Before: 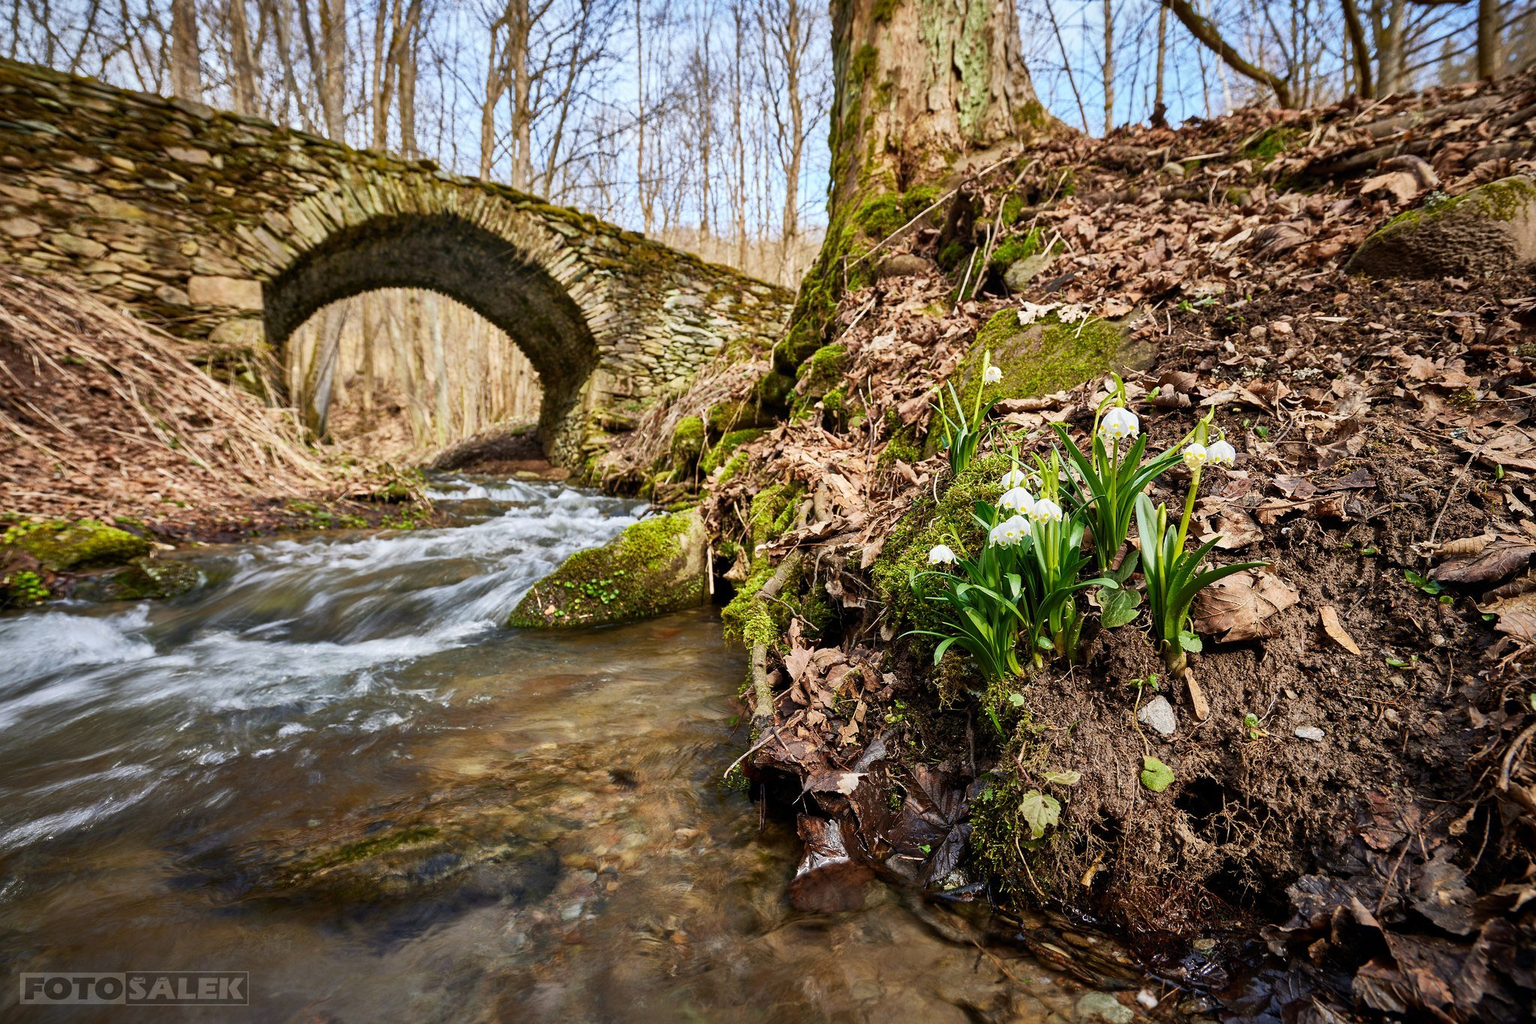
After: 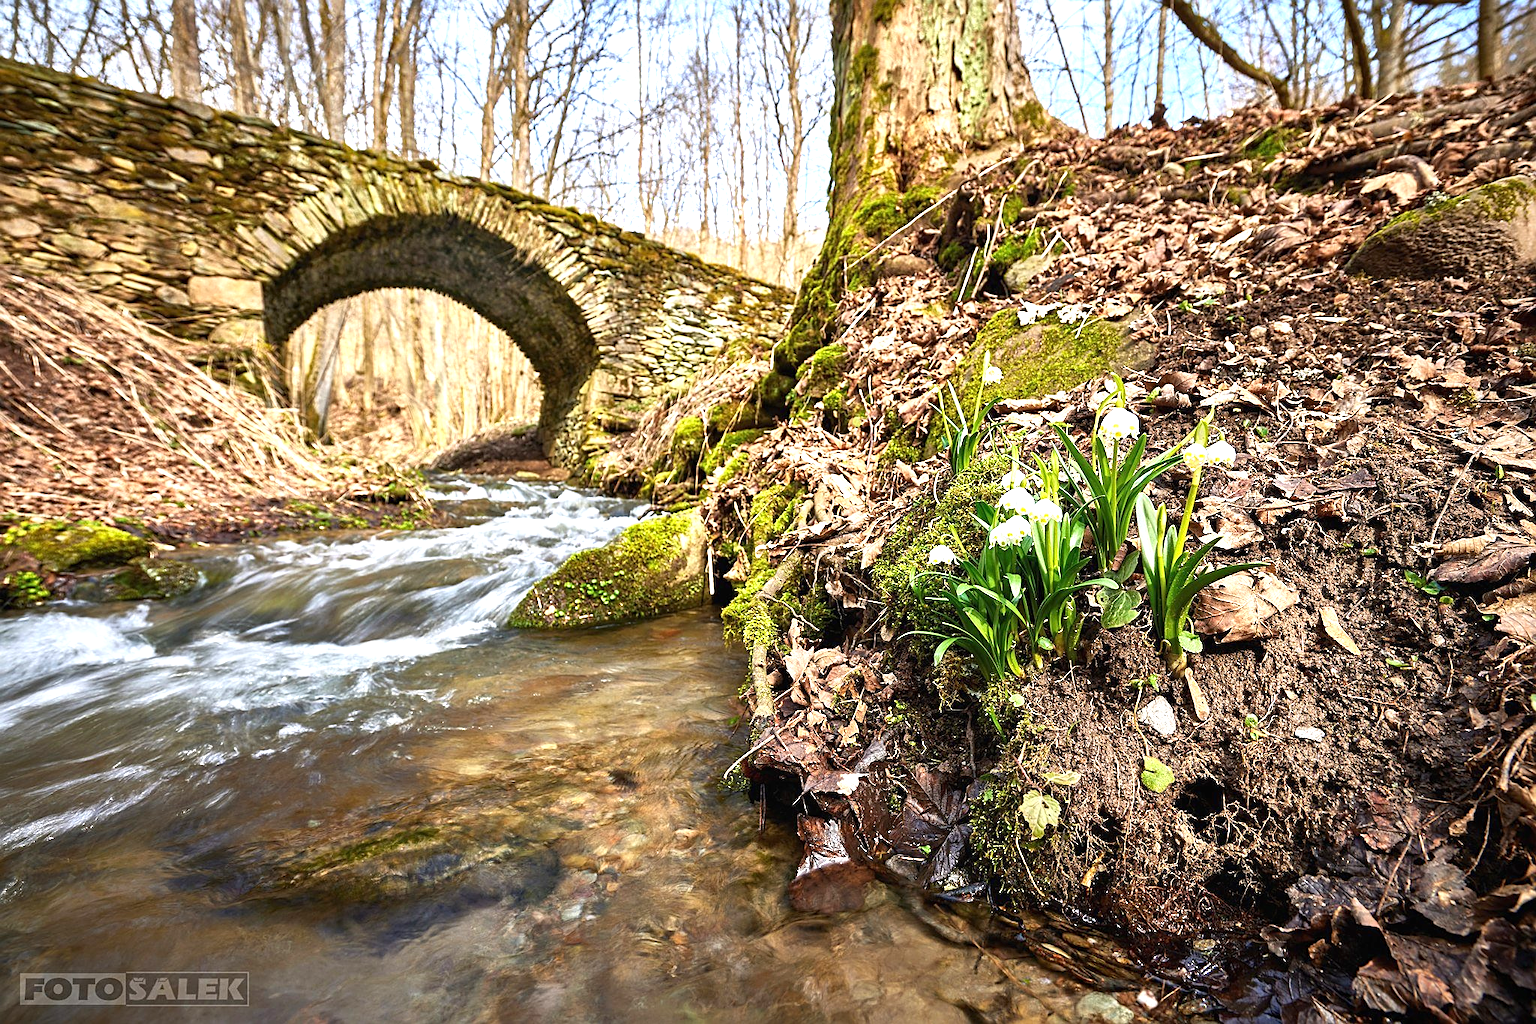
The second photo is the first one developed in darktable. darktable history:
local contrast: mode bilateral grid, contrast 100, coarseness 100, detail 91%, midtone range 0.2
exposure: black level correction 0, exposure 0.9 EV, compensate exposure bias true, compensate highlight preservation false
sharpen: on, module defaults
